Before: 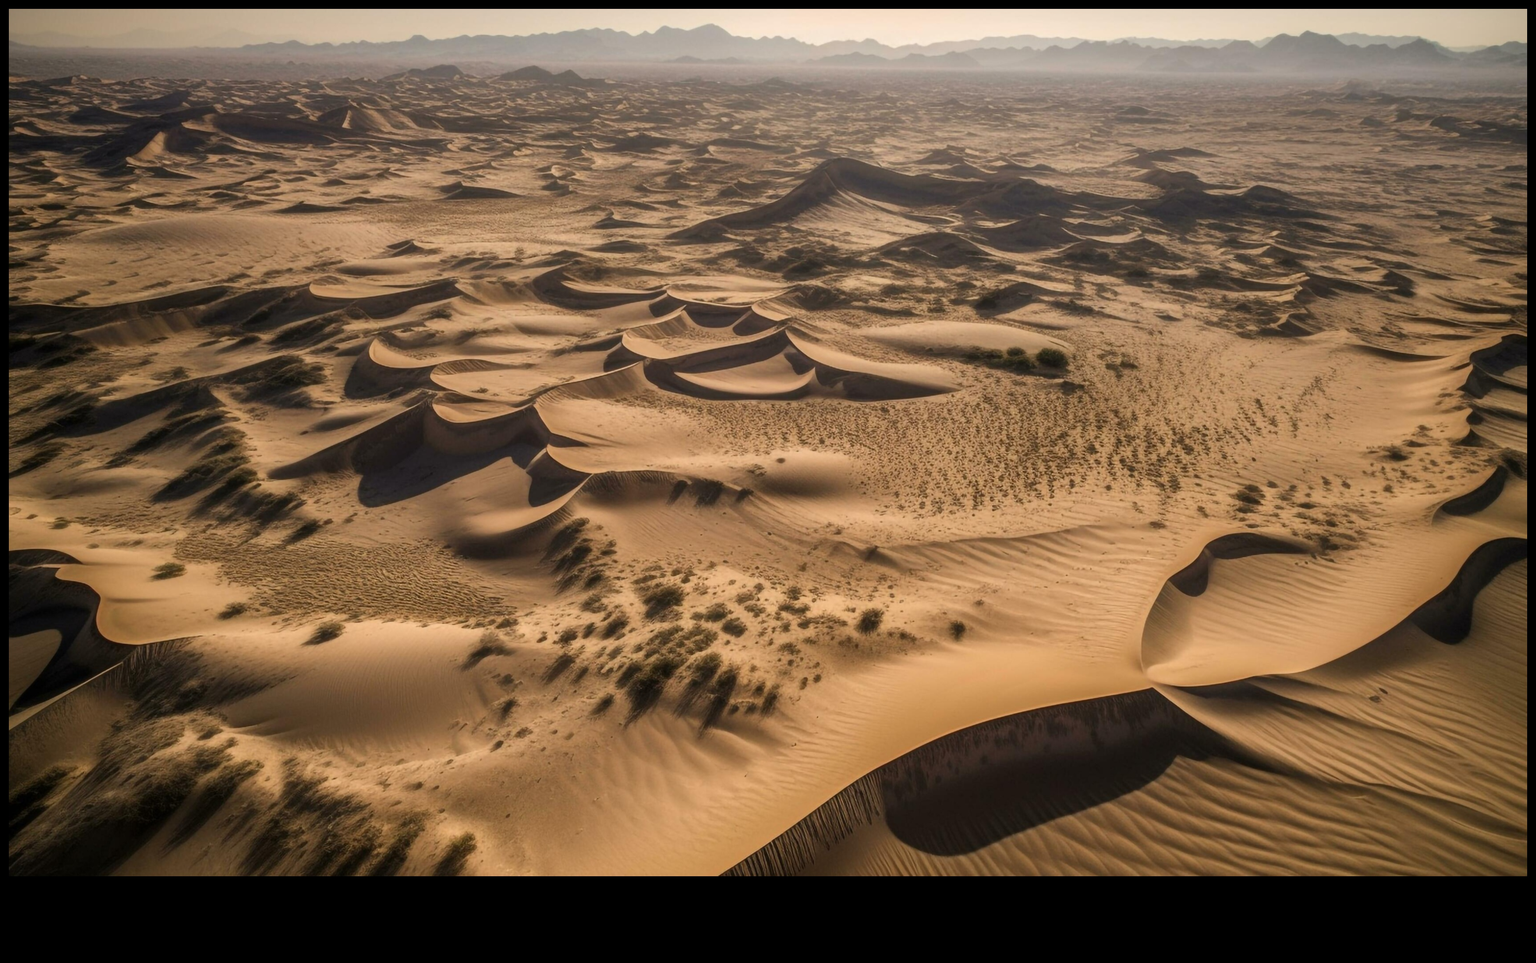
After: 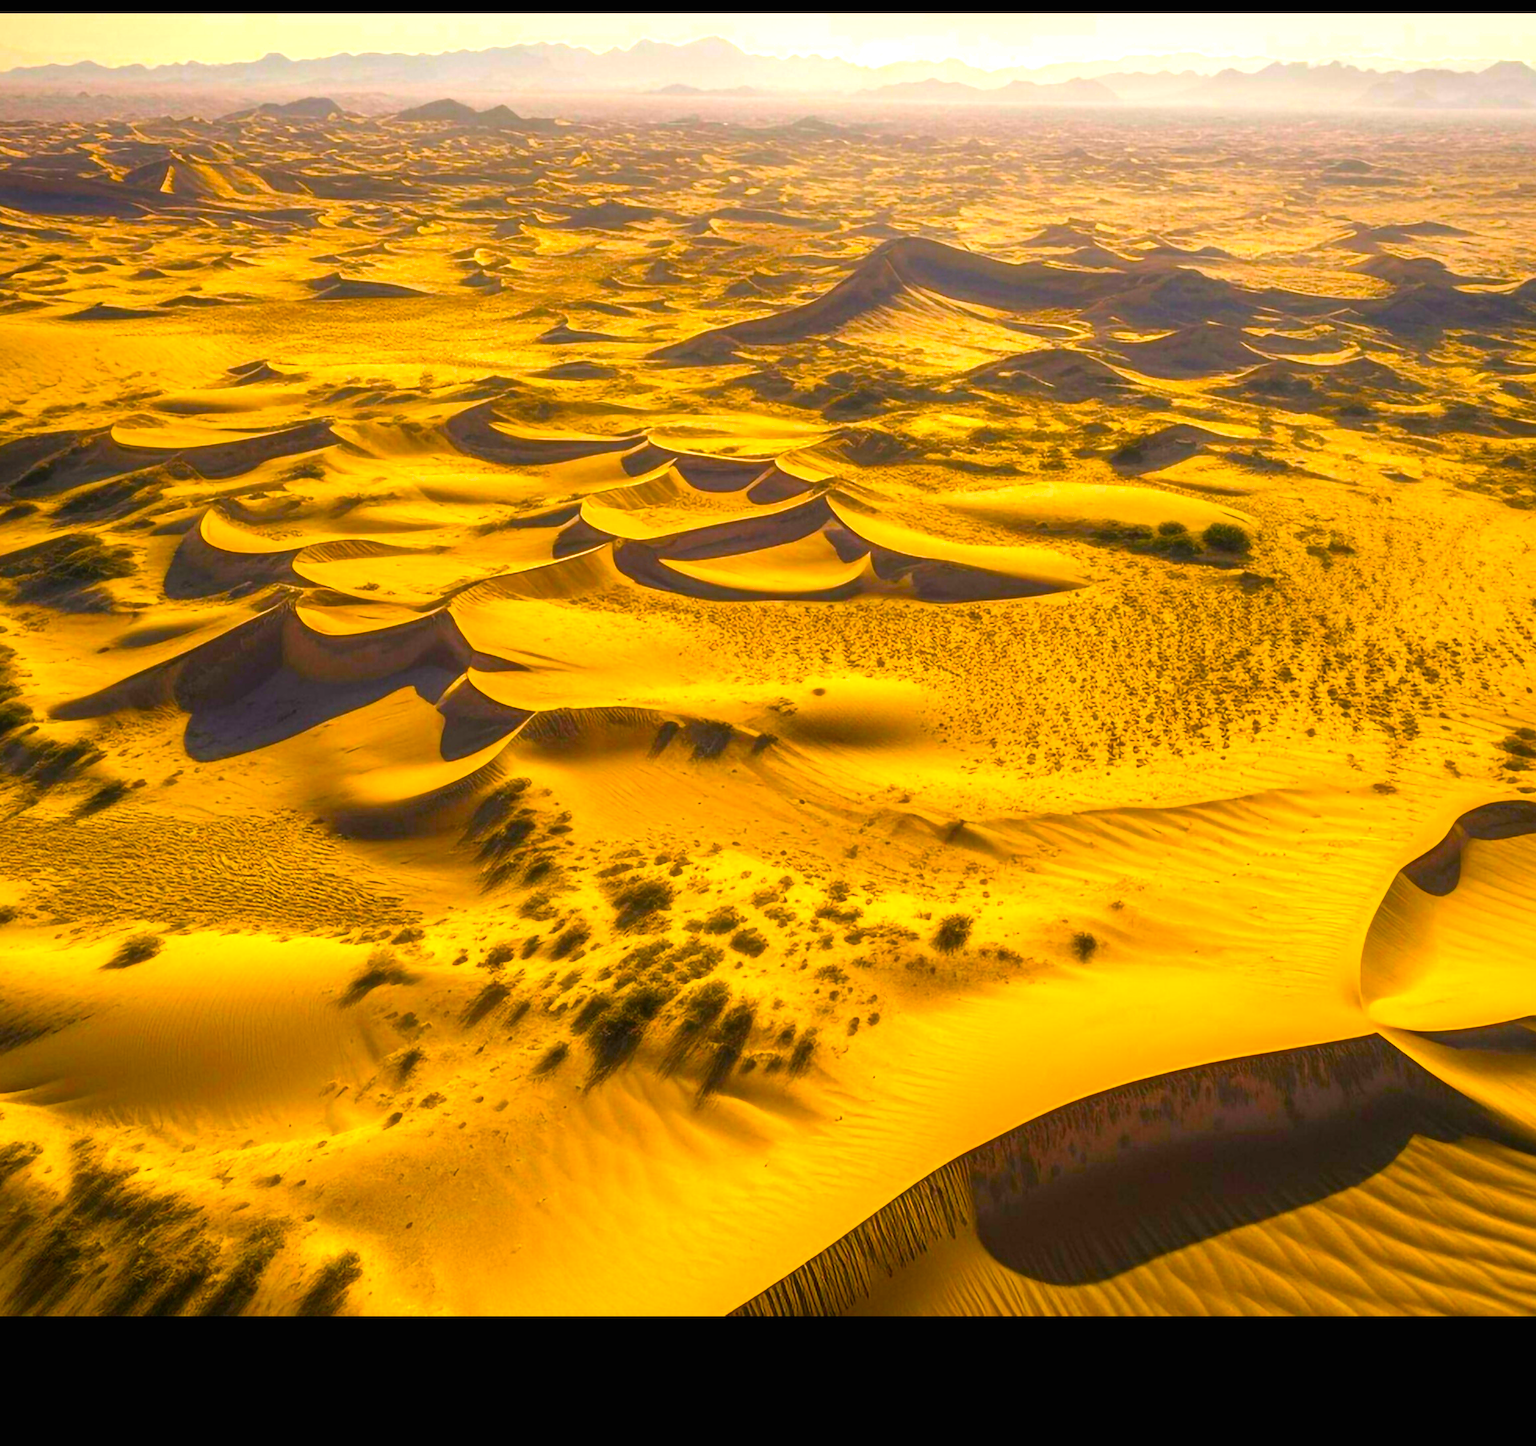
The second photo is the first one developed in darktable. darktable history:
color balance rgb: global offset › hue 169.68°, linear chroma grading › global chroma 8.666%, perceptual saturation grading › global saturation 63.753%, perceptual saturation grading › highlights 59.918%, perceptual saturation grading › mid-tones 49.949%, perceptual saturation grading › shadows 49.883%
crop and rotate: left 15.359%, right 18.021%
exposure: black level correction 0, exposure 1.1 EV, compensate highlight preservation false
